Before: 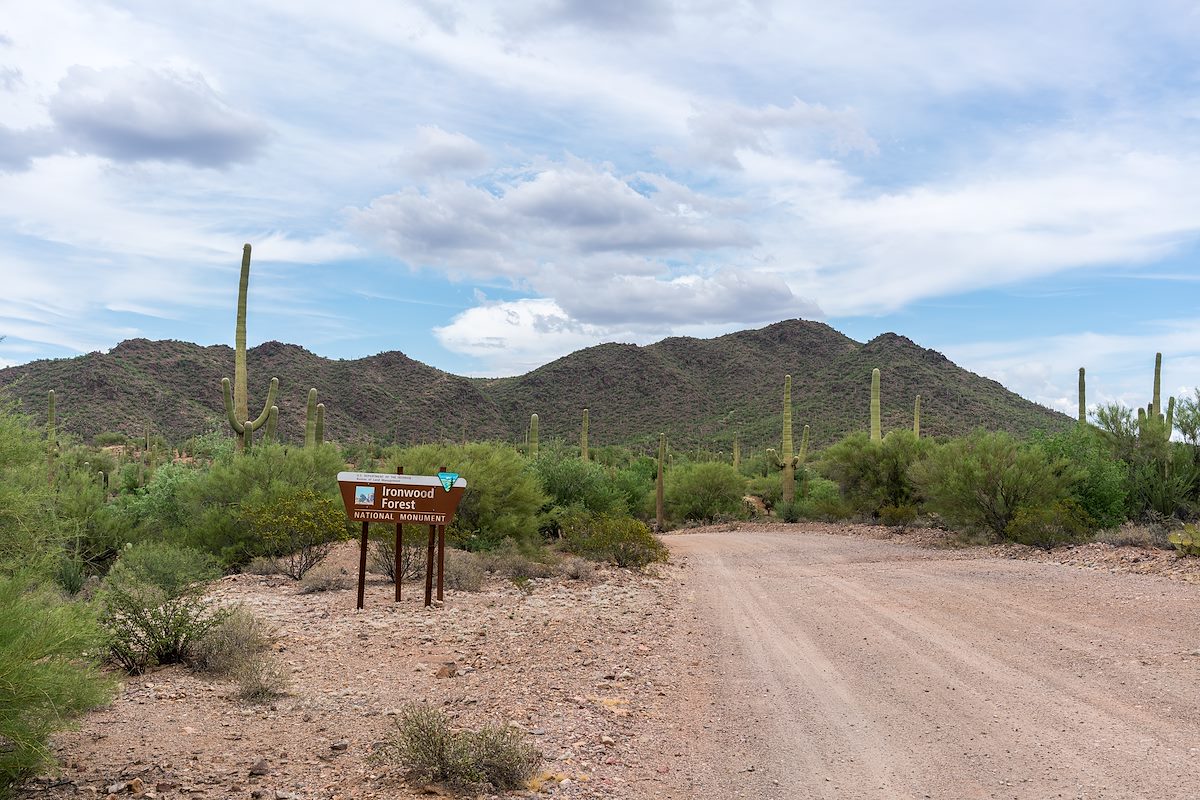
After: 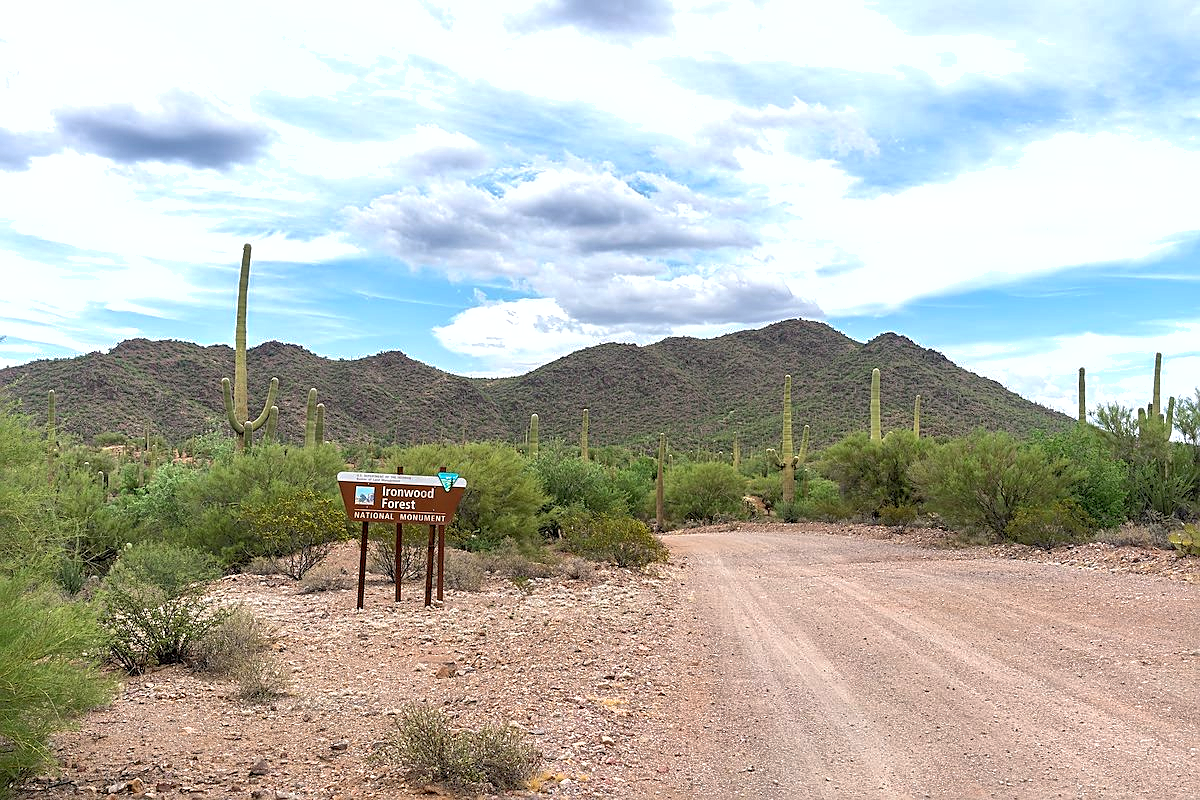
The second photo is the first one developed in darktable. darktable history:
sharpen: on, module defaults
exposure: black level correction 0, exposure 0.5 EV, compensate exposure bias true, compensate highlight preservation false
shadows and highlights: on, module defaults
